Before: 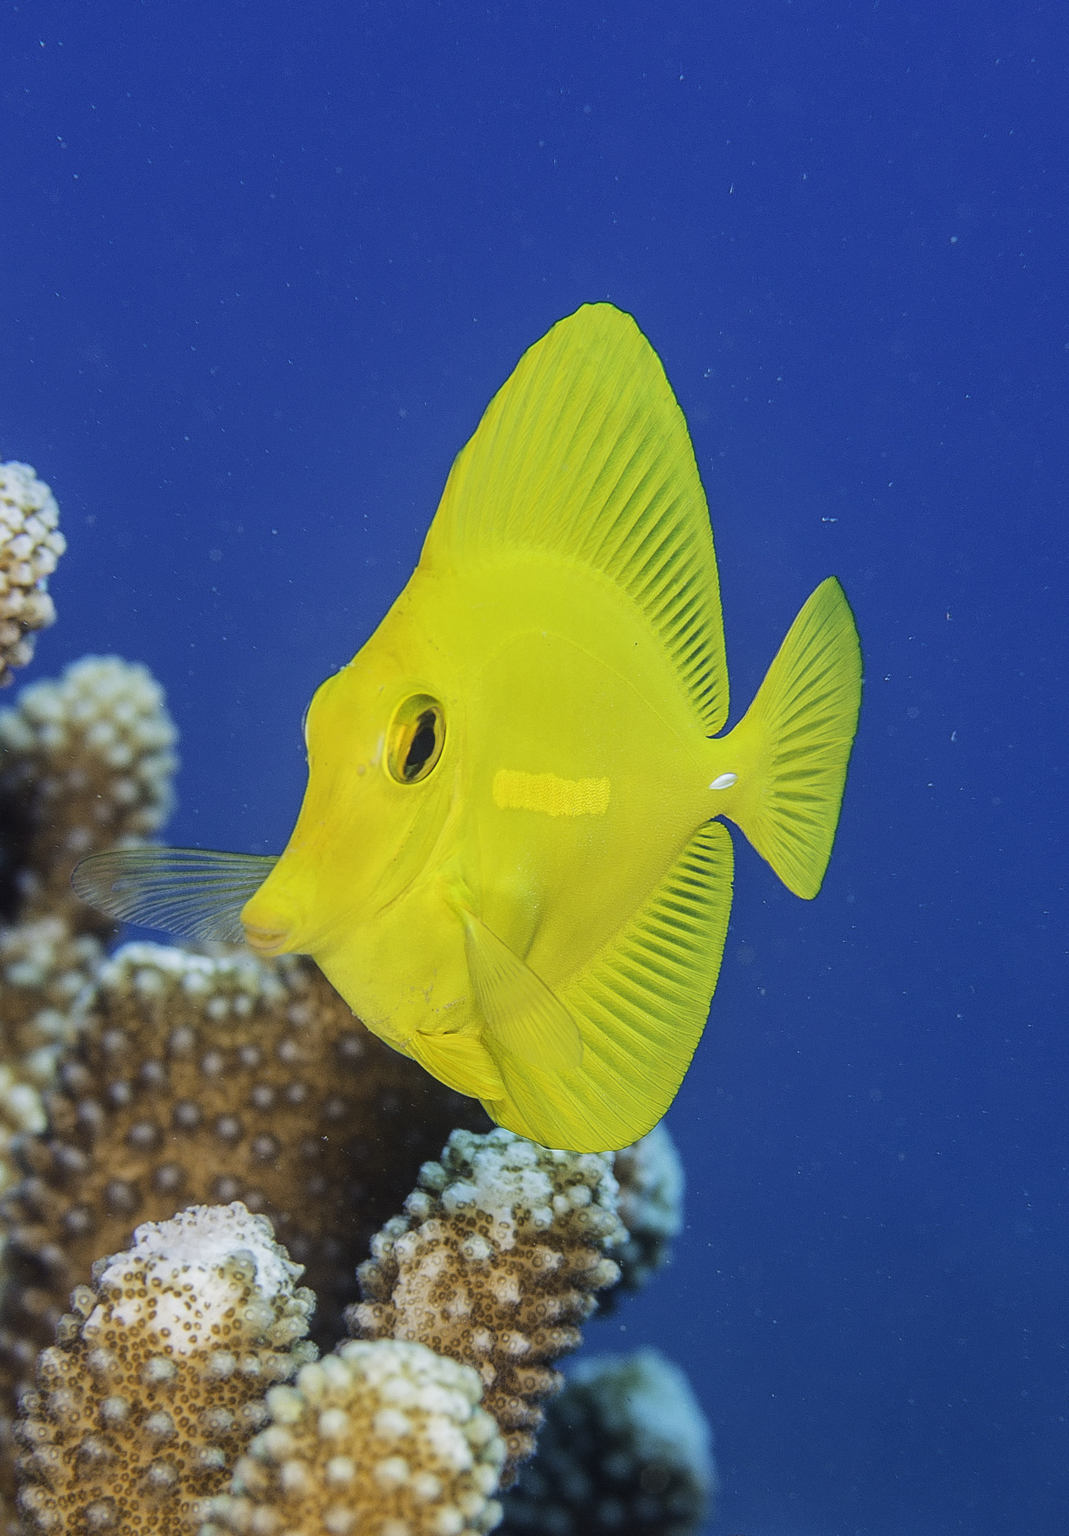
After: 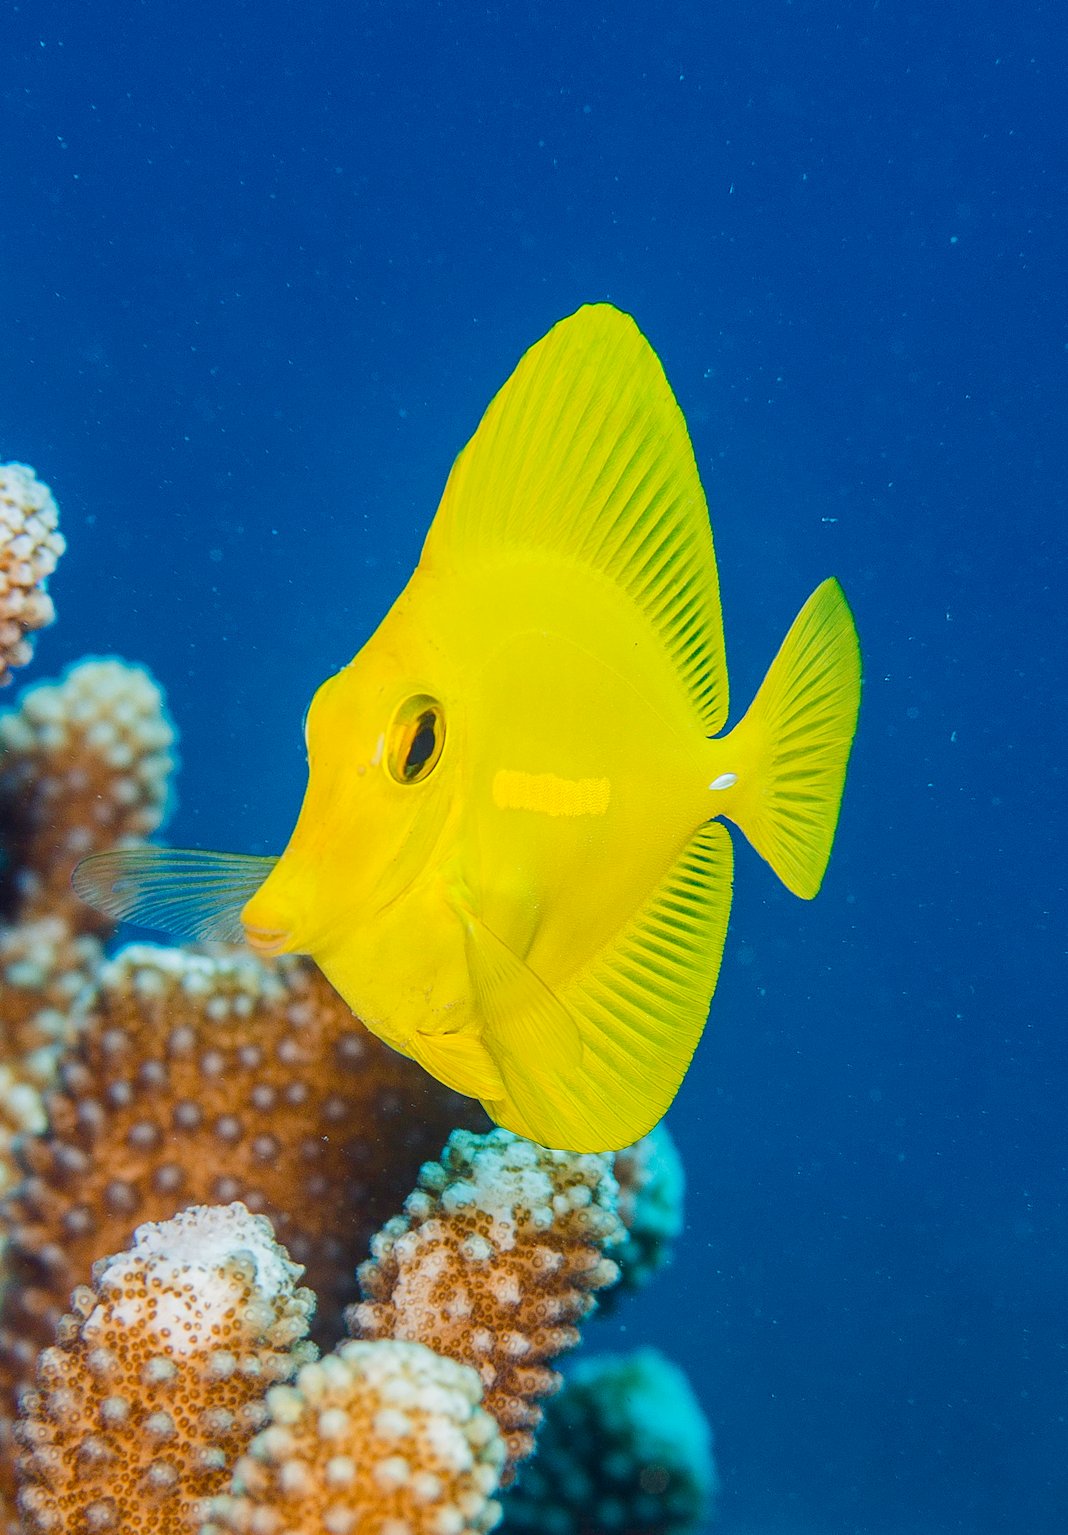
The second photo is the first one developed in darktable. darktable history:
color balance rgb: perceptual saturation grading › global saturation 20%, perceptual saturation grading › highlights -25%, perceptual saturation grading › shadows 50%
color correction: saturation 0.98
